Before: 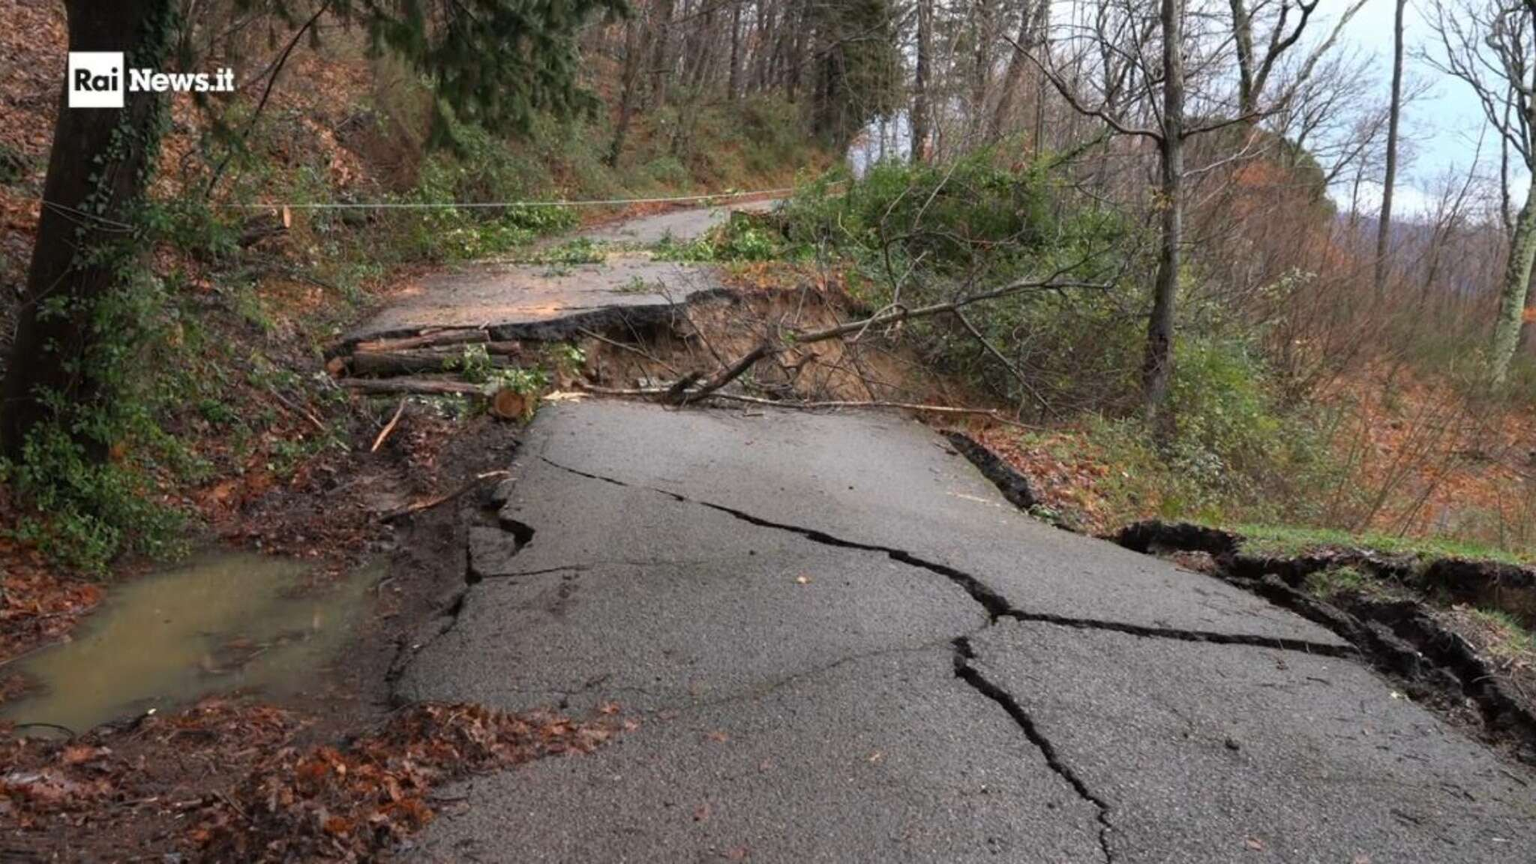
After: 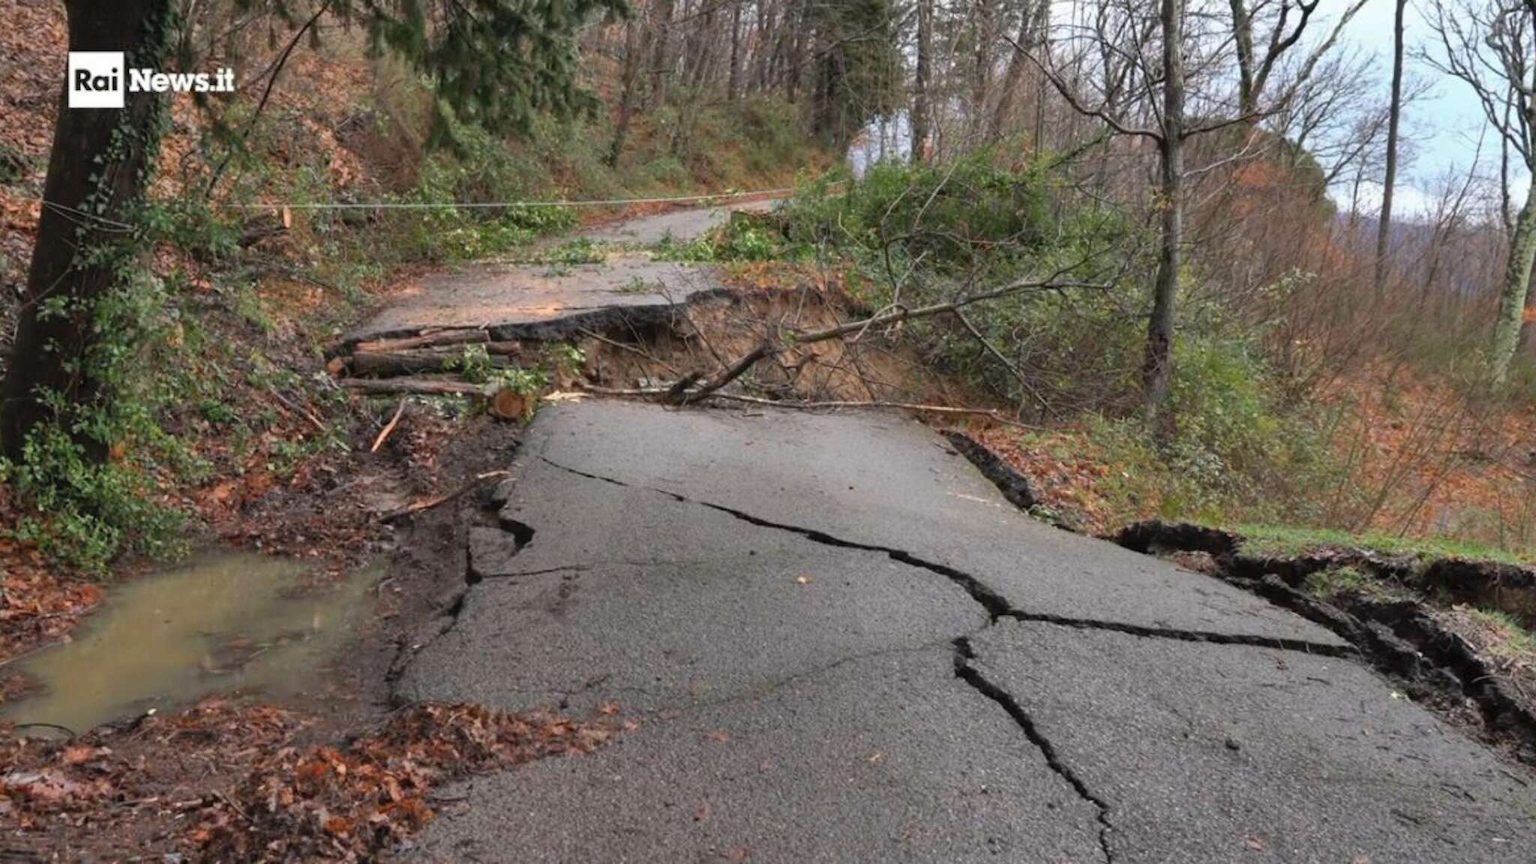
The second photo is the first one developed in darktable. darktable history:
shadows and highlights: shadows 59.61, soften with gaussian
local contrast: mode bilateral grid, contrast 99, coarseness 99, detail 89%, midtone range 0.2
